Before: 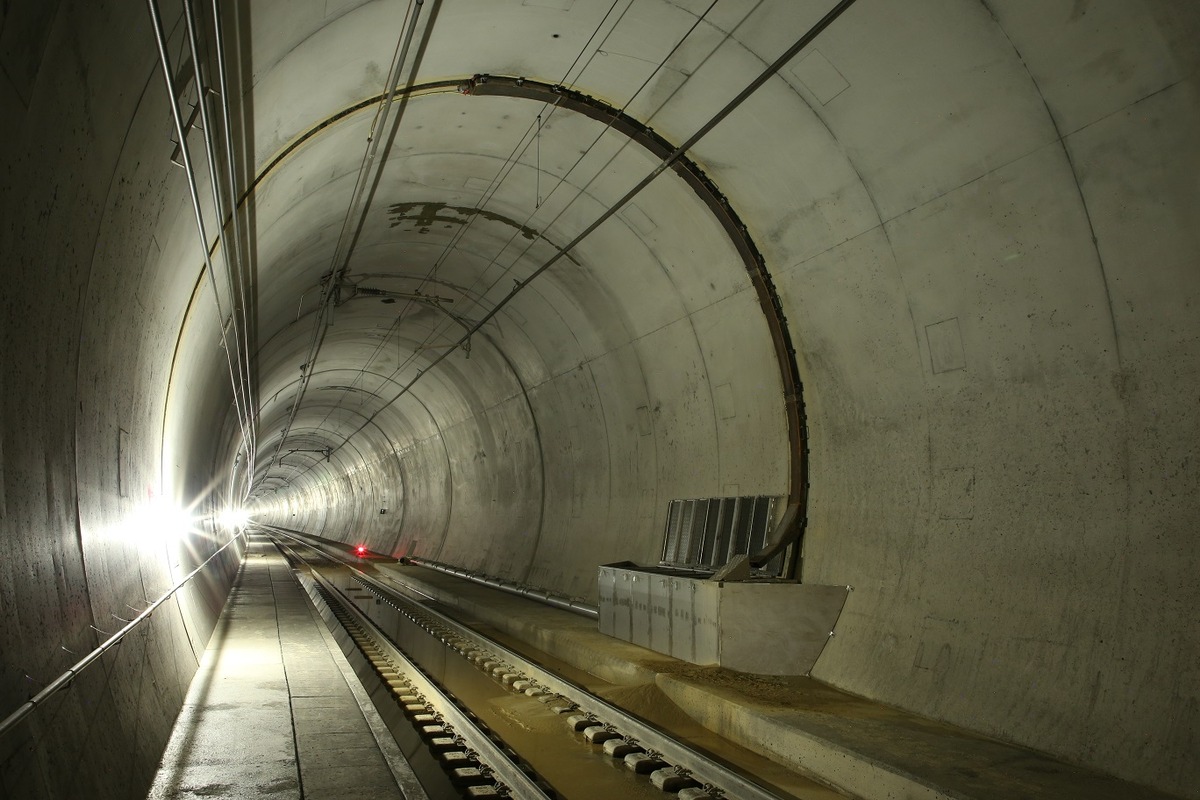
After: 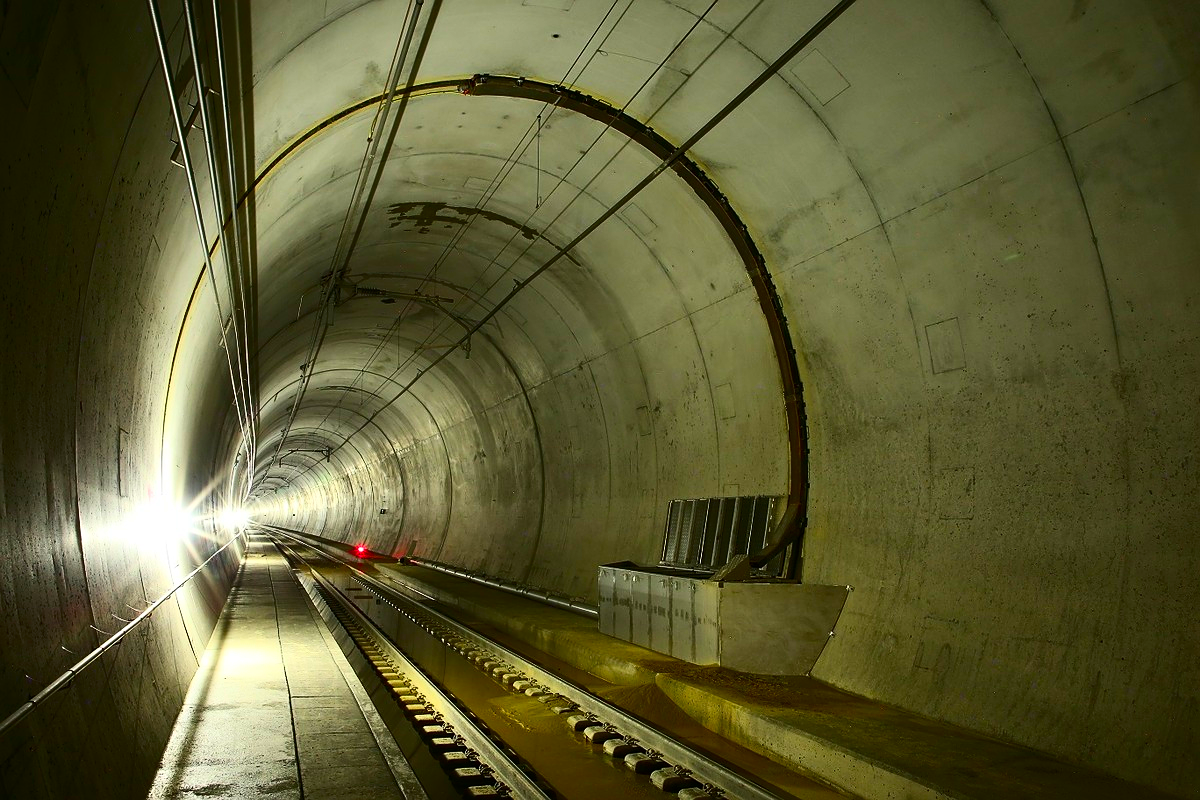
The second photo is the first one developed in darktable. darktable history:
sharpen: radius 0.969, amount 0.604
contrast brightness saturation: contrast 0.26, brightness 0.02, saturation 0.87
